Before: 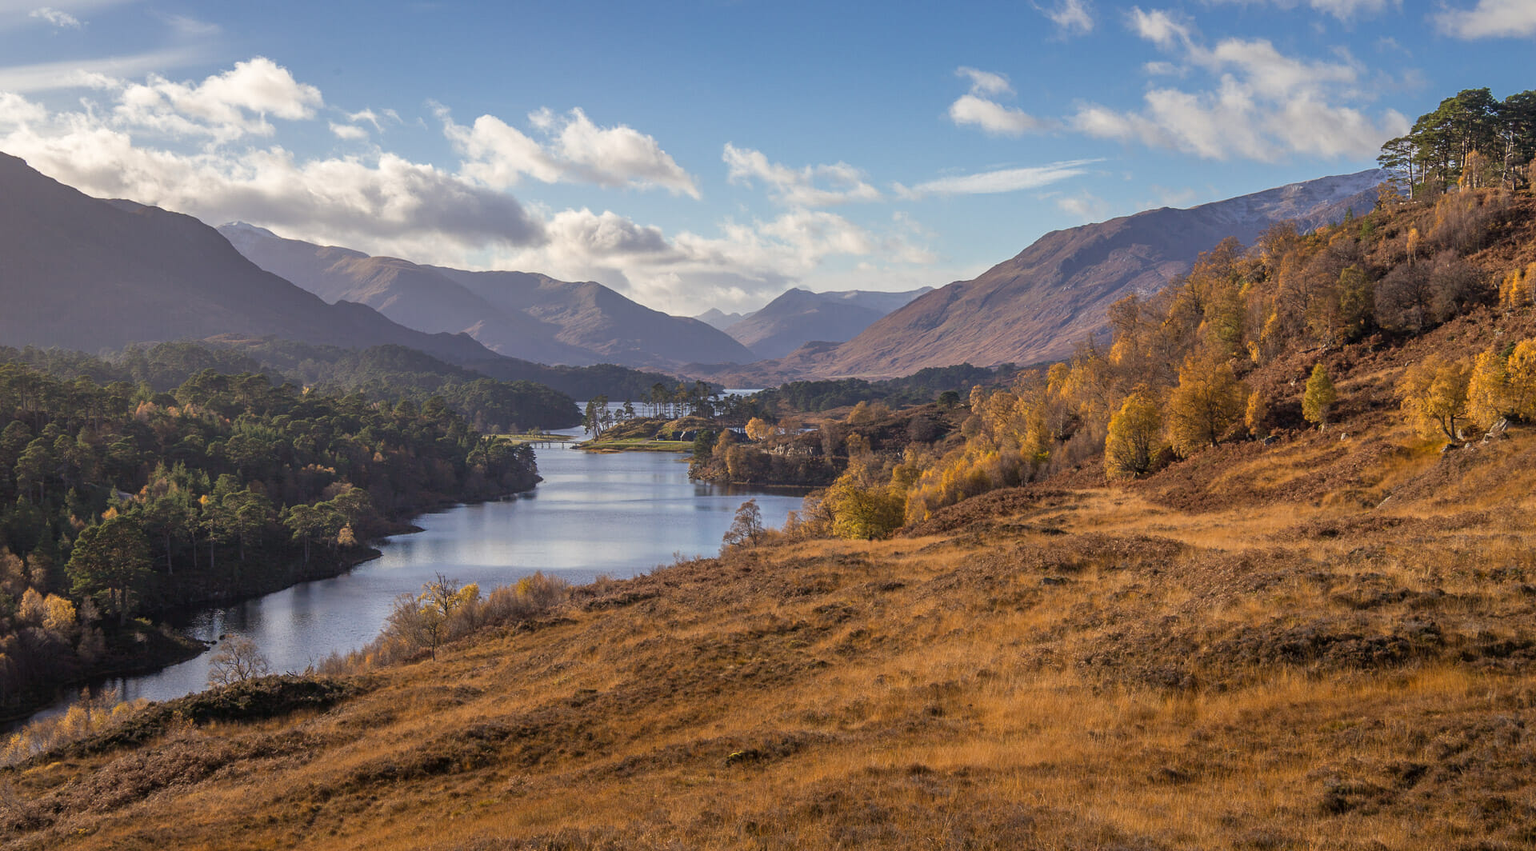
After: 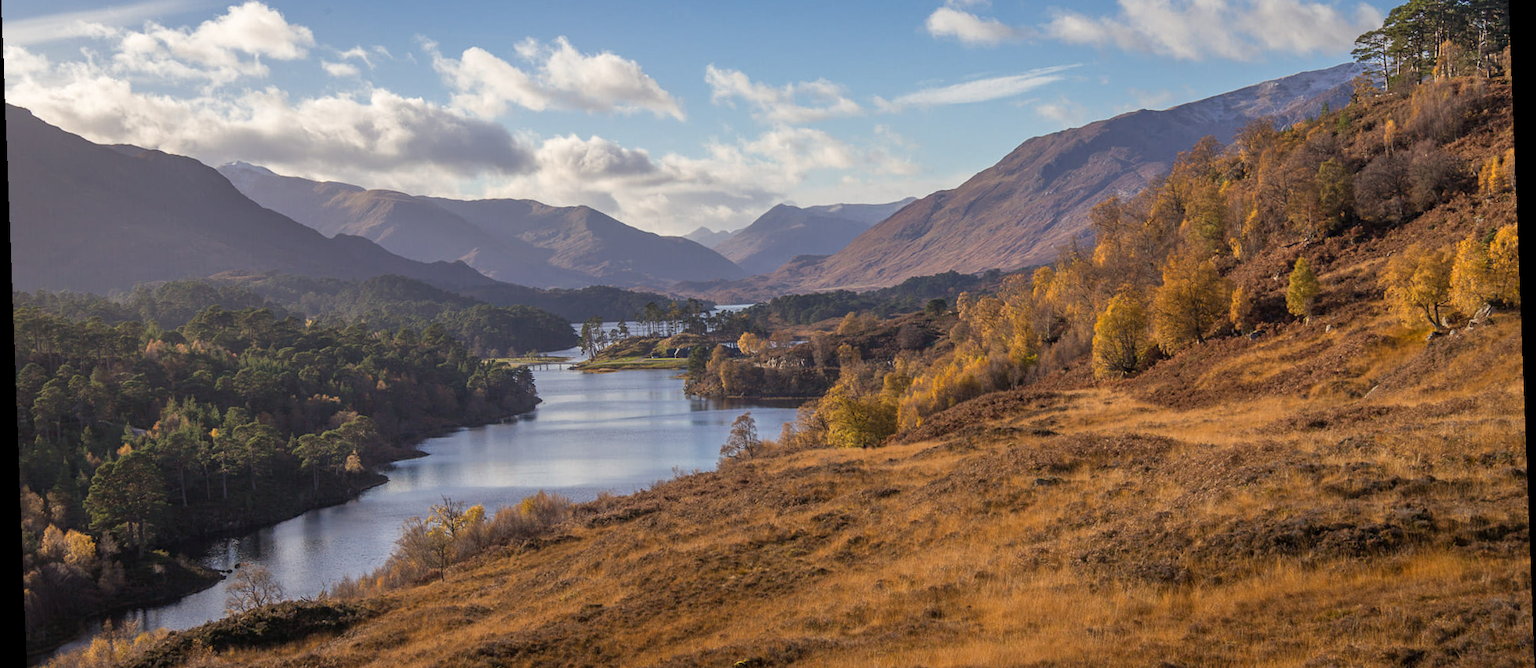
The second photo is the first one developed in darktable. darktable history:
rotate and perspective: rotation -2.22°, lens shift (horizontal) -0.022, automatic cropping off
crop and rotate: top 12.5%, bottom 12.5%
